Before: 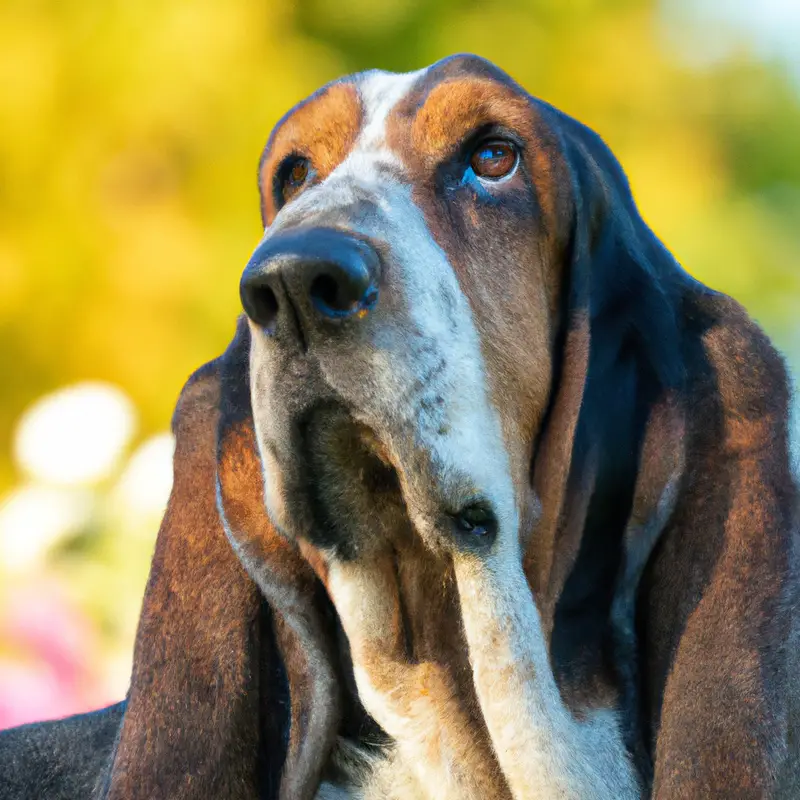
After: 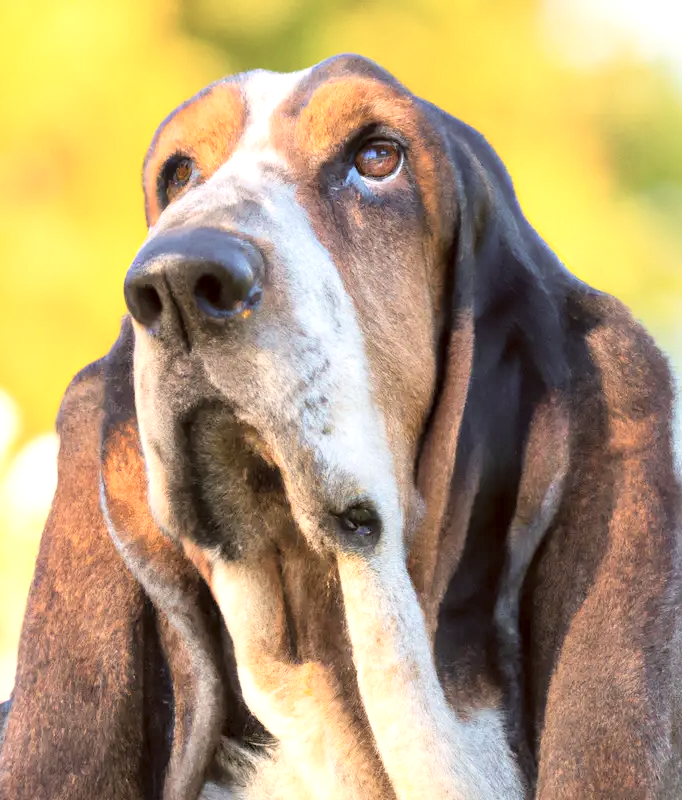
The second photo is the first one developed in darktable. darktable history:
contrast brightness saturation: contrast 0.137, brightness 0.216
color correction: highlights a* 10.2, highlights b* 9.69, shadows a* 8.78, shadows b* 7.66, saturation 0.766
exposure: black level correction 0.001, exposure 0.498 EV, compensate highlight preservation false
crop and rotate: left 14.635%
